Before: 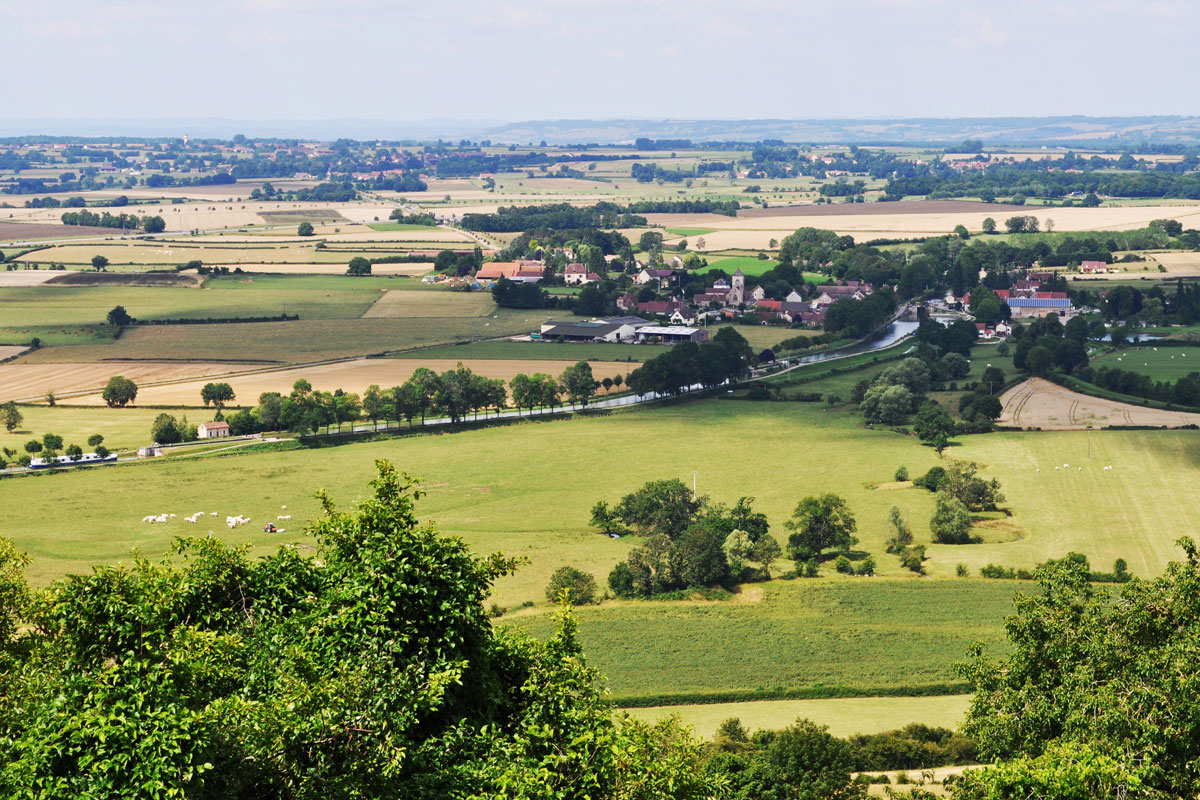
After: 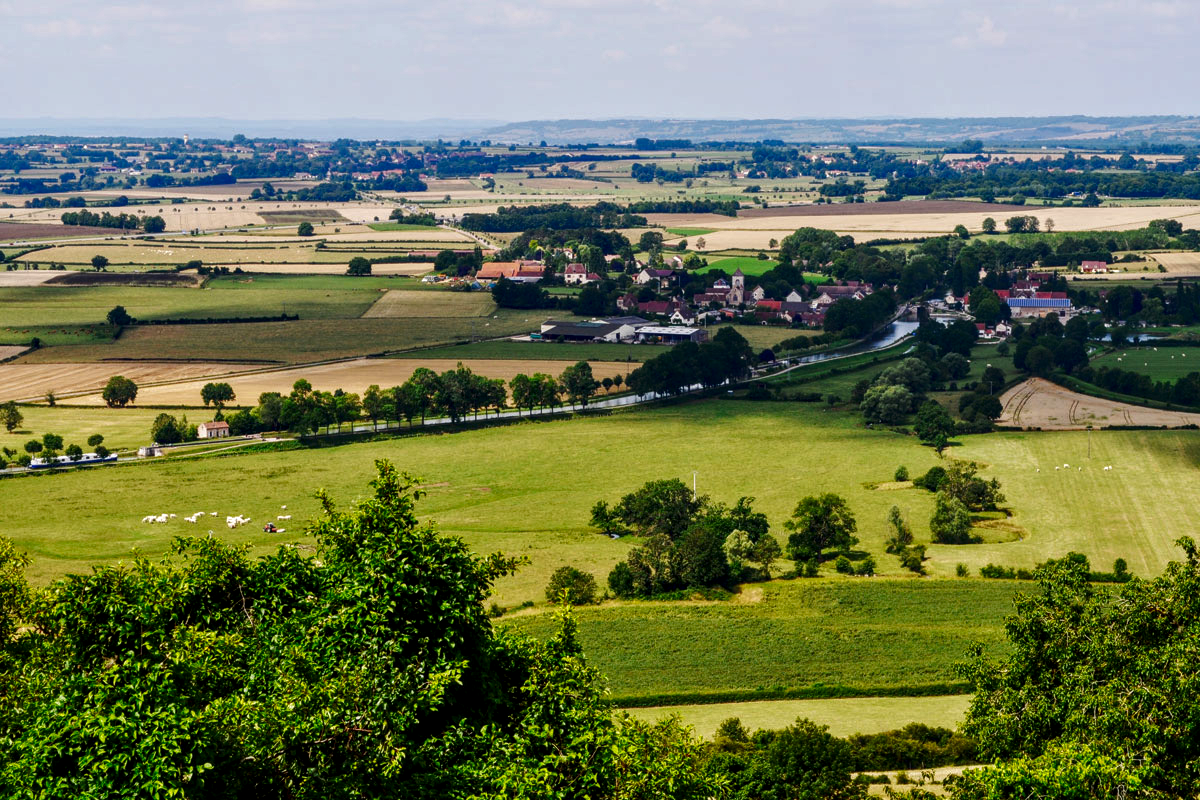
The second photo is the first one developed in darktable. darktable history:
local contrast: detail 130%
contrast brightness saturation: brightness -0.25, saturation 0.2
